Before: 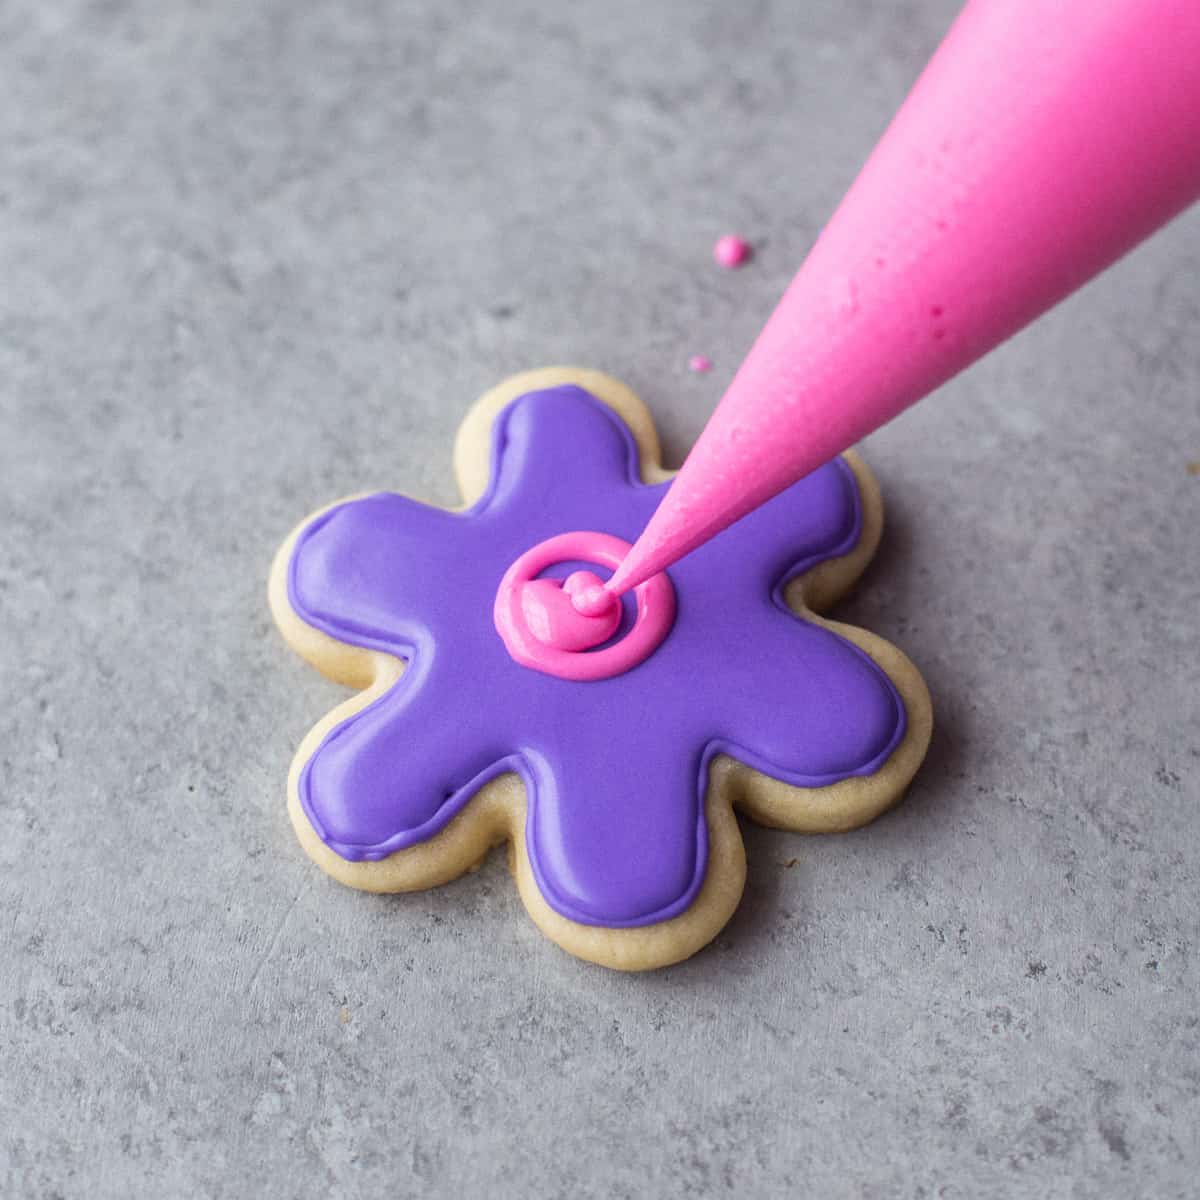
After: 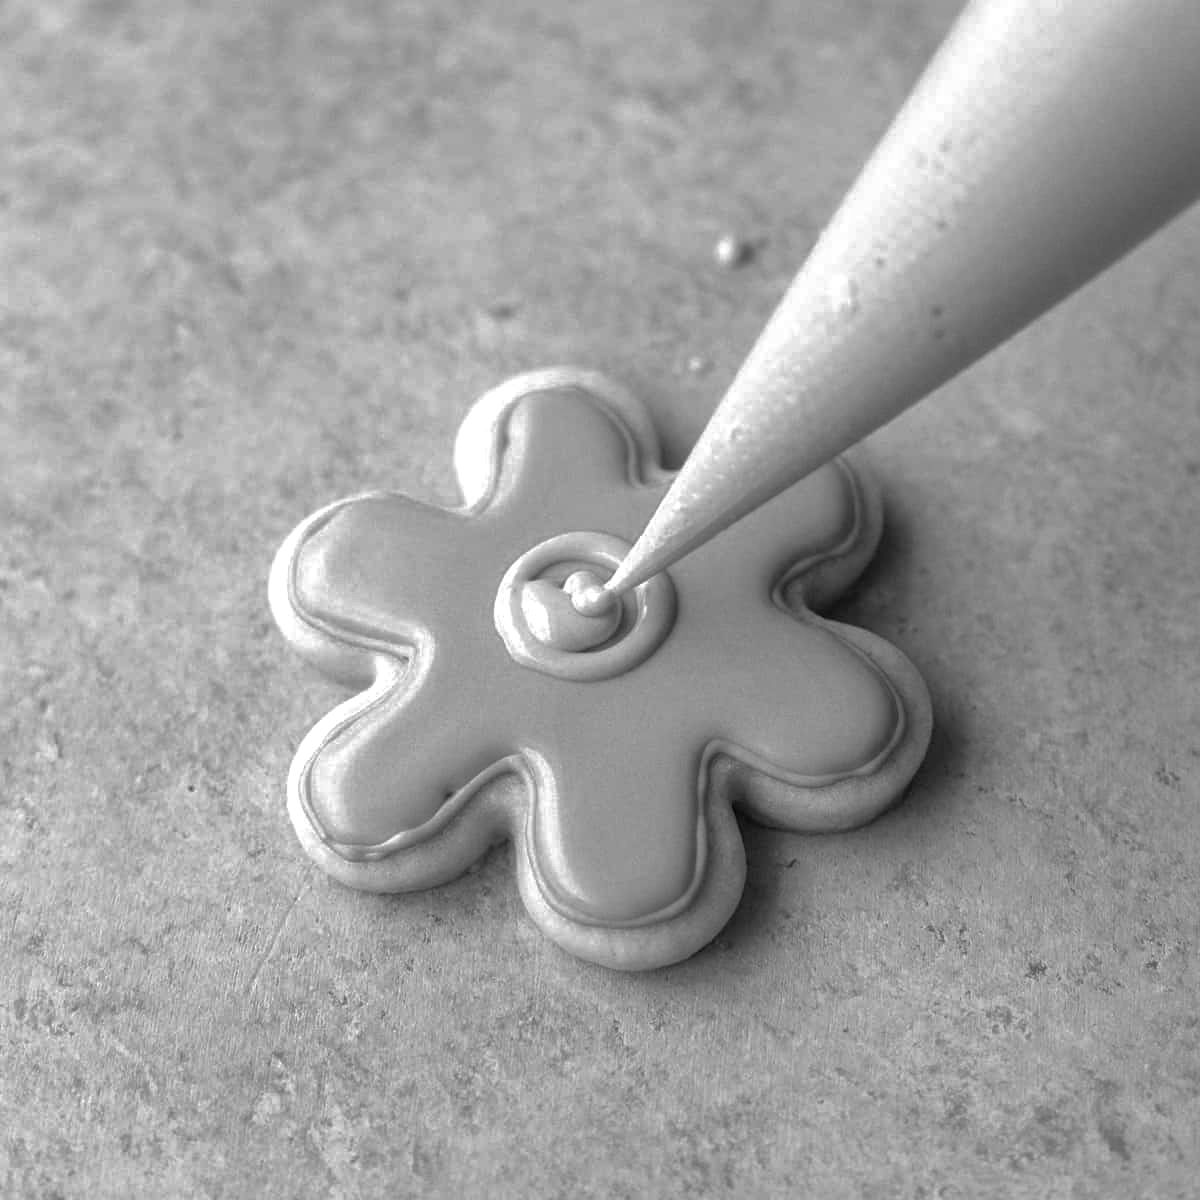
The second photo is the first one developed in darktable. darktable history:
color calibration: output gray [0.253, 0.26, 0.487, 0], illuminant custom, x 0.368, y 0.373, temperature 4349.93 K
contrast brightness saturation: contrast 0.07, brightness 0.074, saturation 0.182
exposure: exposure 0.497 EV, compensate highlight preservation false
base curve: curves: ch0 [(0, 0) (0.826, 0.587) (1, 1)], preserve colors none
